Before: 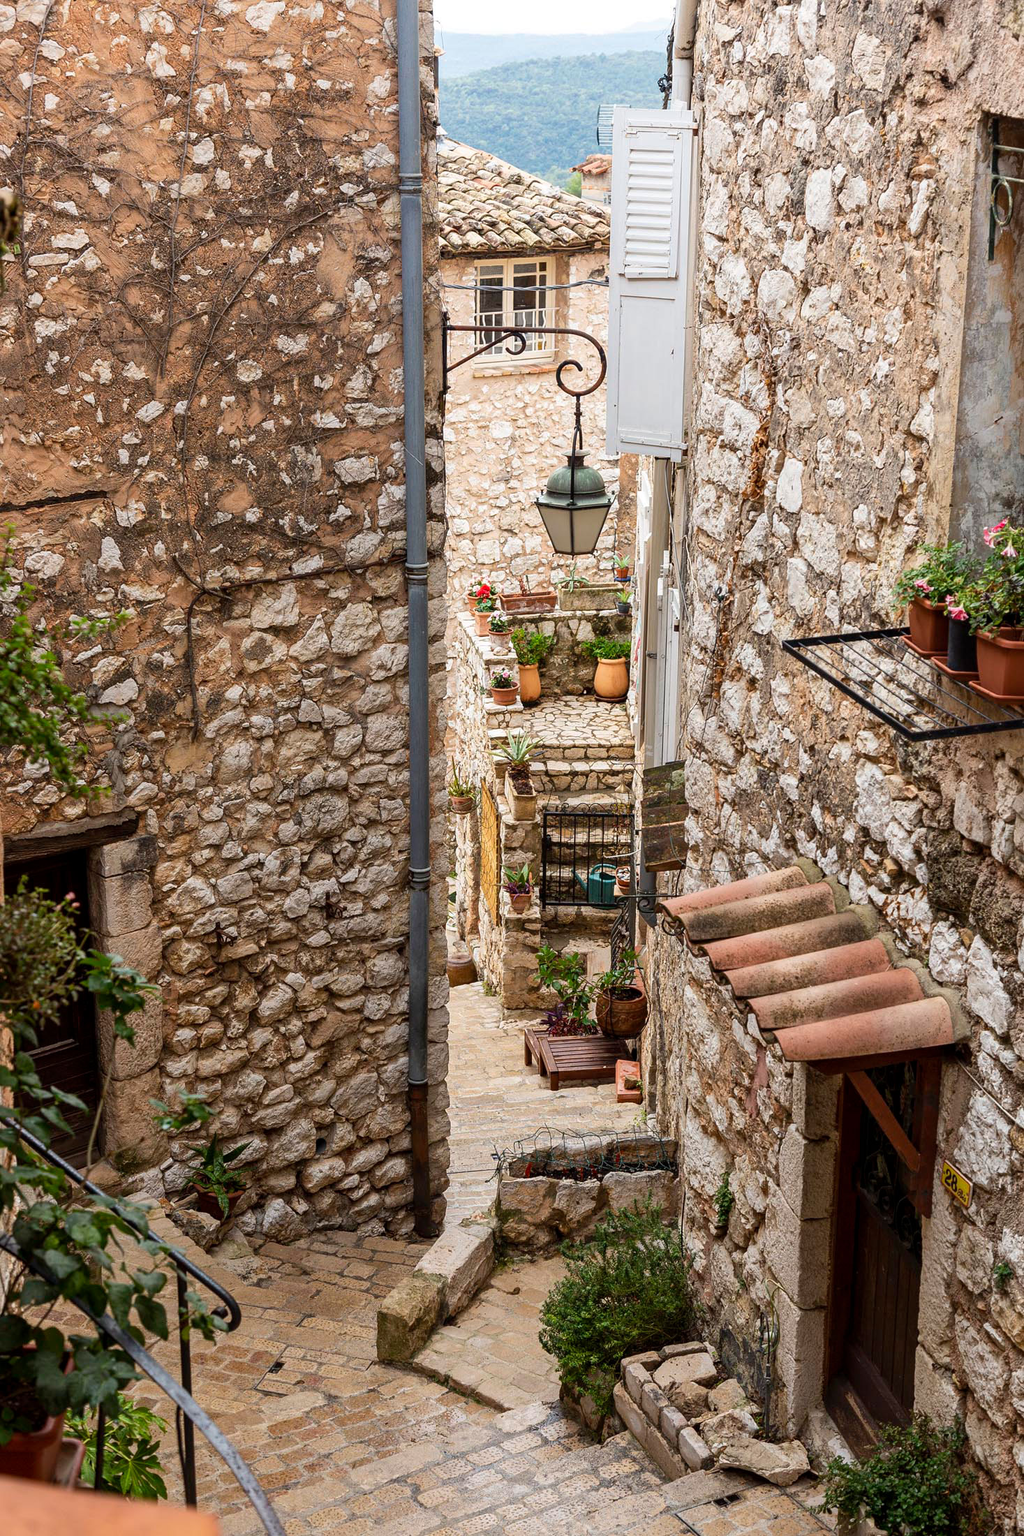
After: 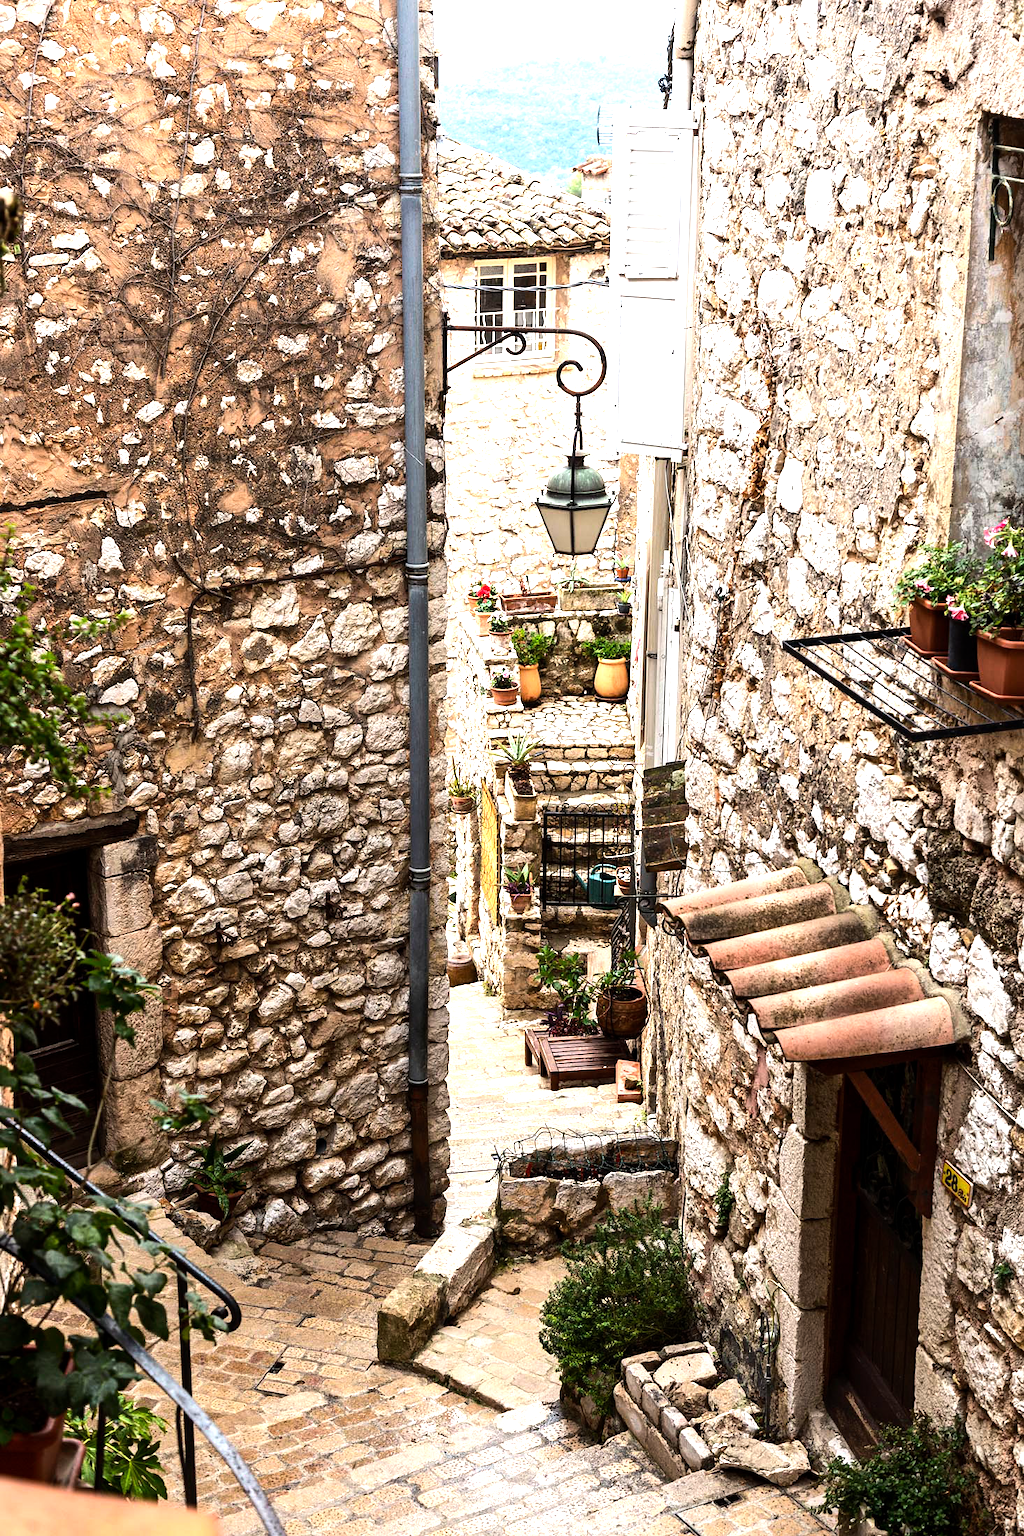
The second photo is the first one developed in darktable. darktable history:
exposure: exposure 0.197 EV, compensate highlight preservation false
tone equalizer: -8 EV -1.08 EV, -7 EV -1.01 EV, -6 EV -0.867 EV, -5 EV -0.578 EV, -3 EV 0.578 EV, -2 EV 0.867 EV, -1 EV 1.01 EV, +0 EV 1.08 EV, edges refinement/feathering 500, mask exposure compensation -1.57 EV, preserve details no
